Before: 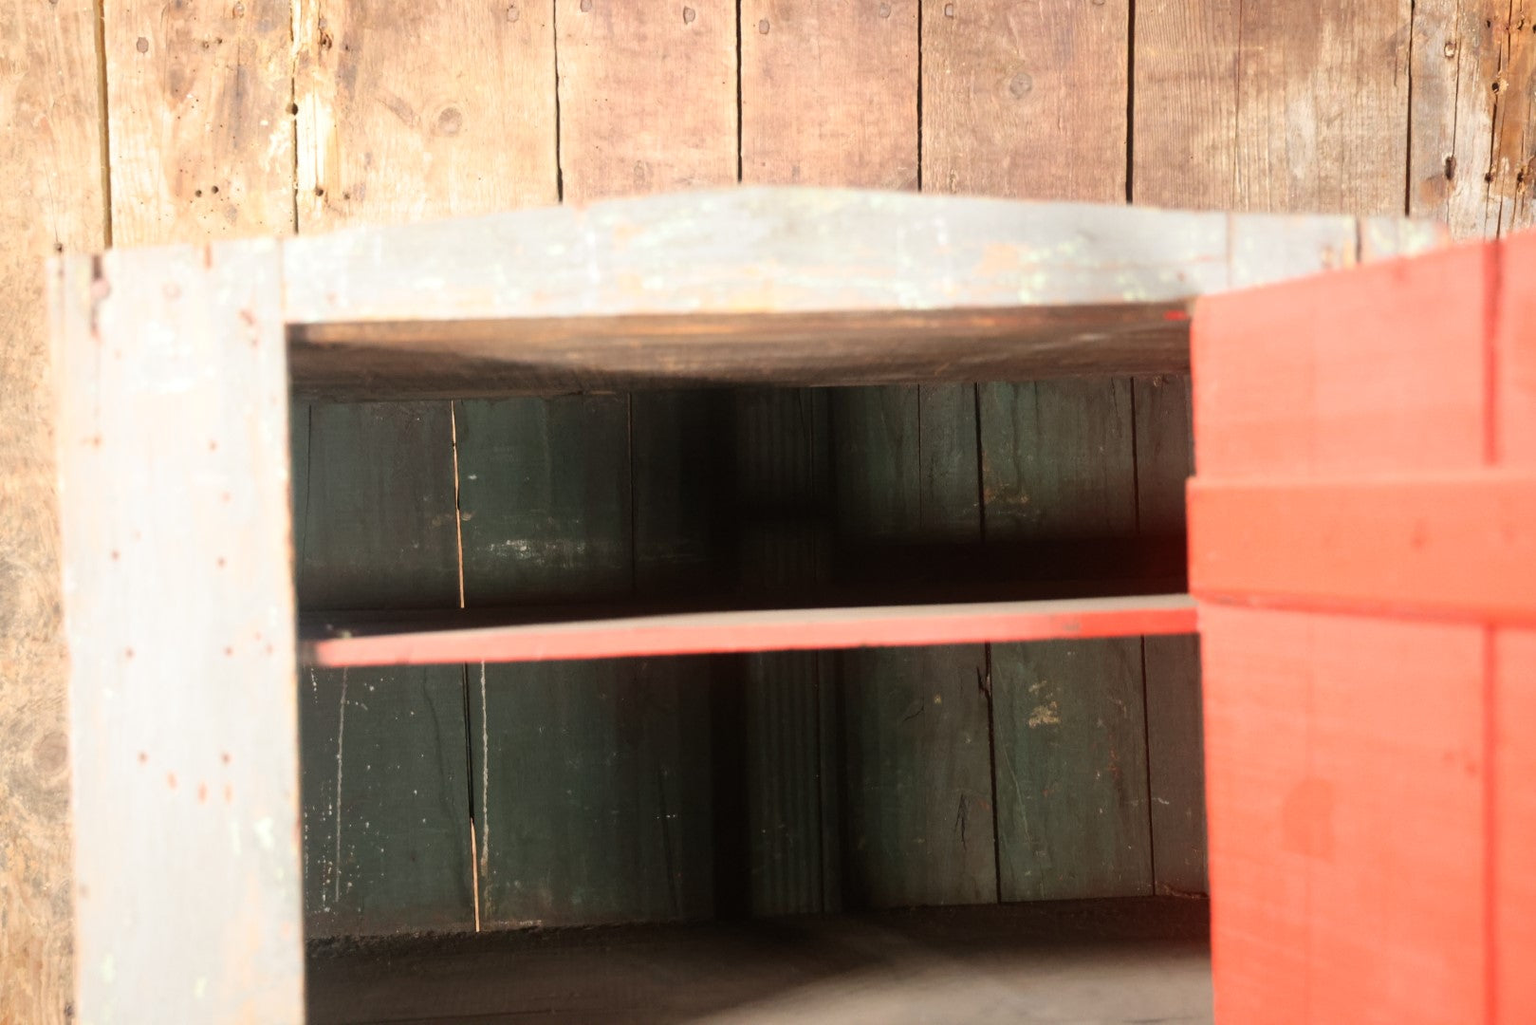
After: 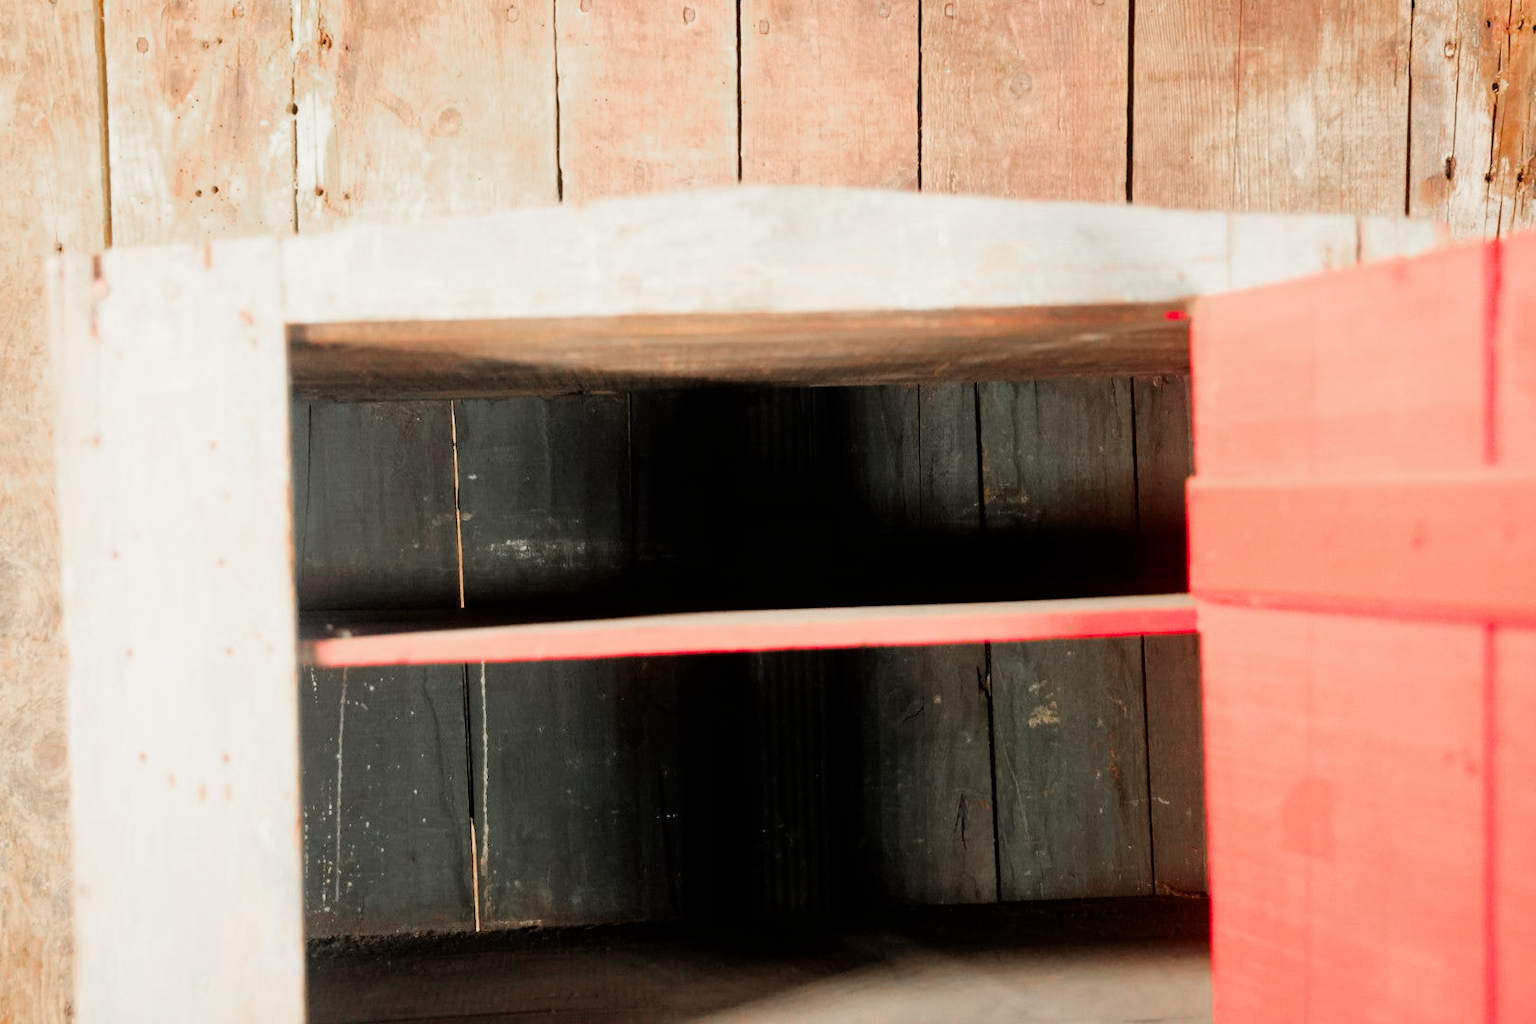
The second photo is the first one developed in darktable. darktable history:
color zones: curves: ch0 [(0, 0.48) (0.209, 0.398) (0.305, 0.332) (0.429, 0.493) (0.571, 0.5) (0.714, 0.5) (0.857, 0.5) (1, 0.48)]; ch1 [(0, 0.736) (0.143, 0.625) (0.225, 0.371) (0.429, 0.256) (0.571, 0.241) (0.714, 0.213) (0.857, 0.48) (1, 0.736)]; ch2 [(0, 0.448) (0.143, 0.498) (0.286, 0.5) (0.429, 0.5) (0.571, 0.5) (0.714, 0.5) (0.857, 0.5) (1, 0.448)]
color correction: highlights b* 3
exposure: exposure 0.496 EV, compensate highlight preservation false
filmic rgb: black relative exposure -5 EV, white relative exposure 3.5 EV, hardness 3.19, contrast 1.2, highlights saturation mix -50%
